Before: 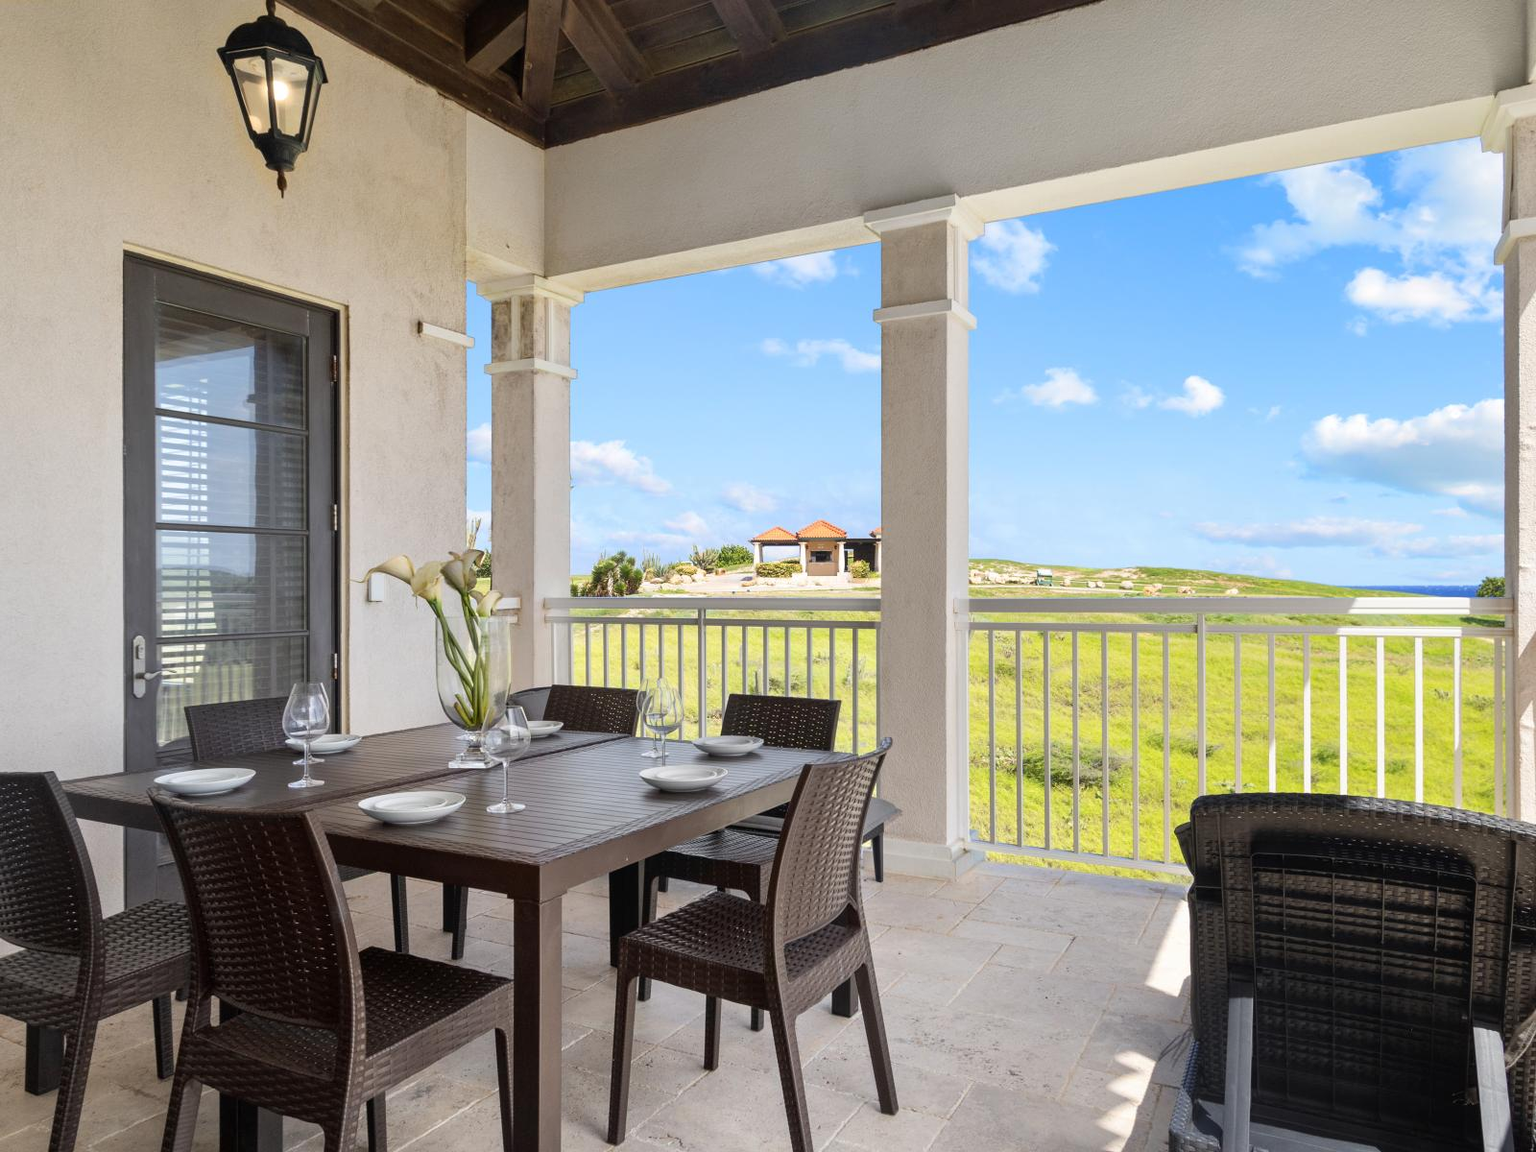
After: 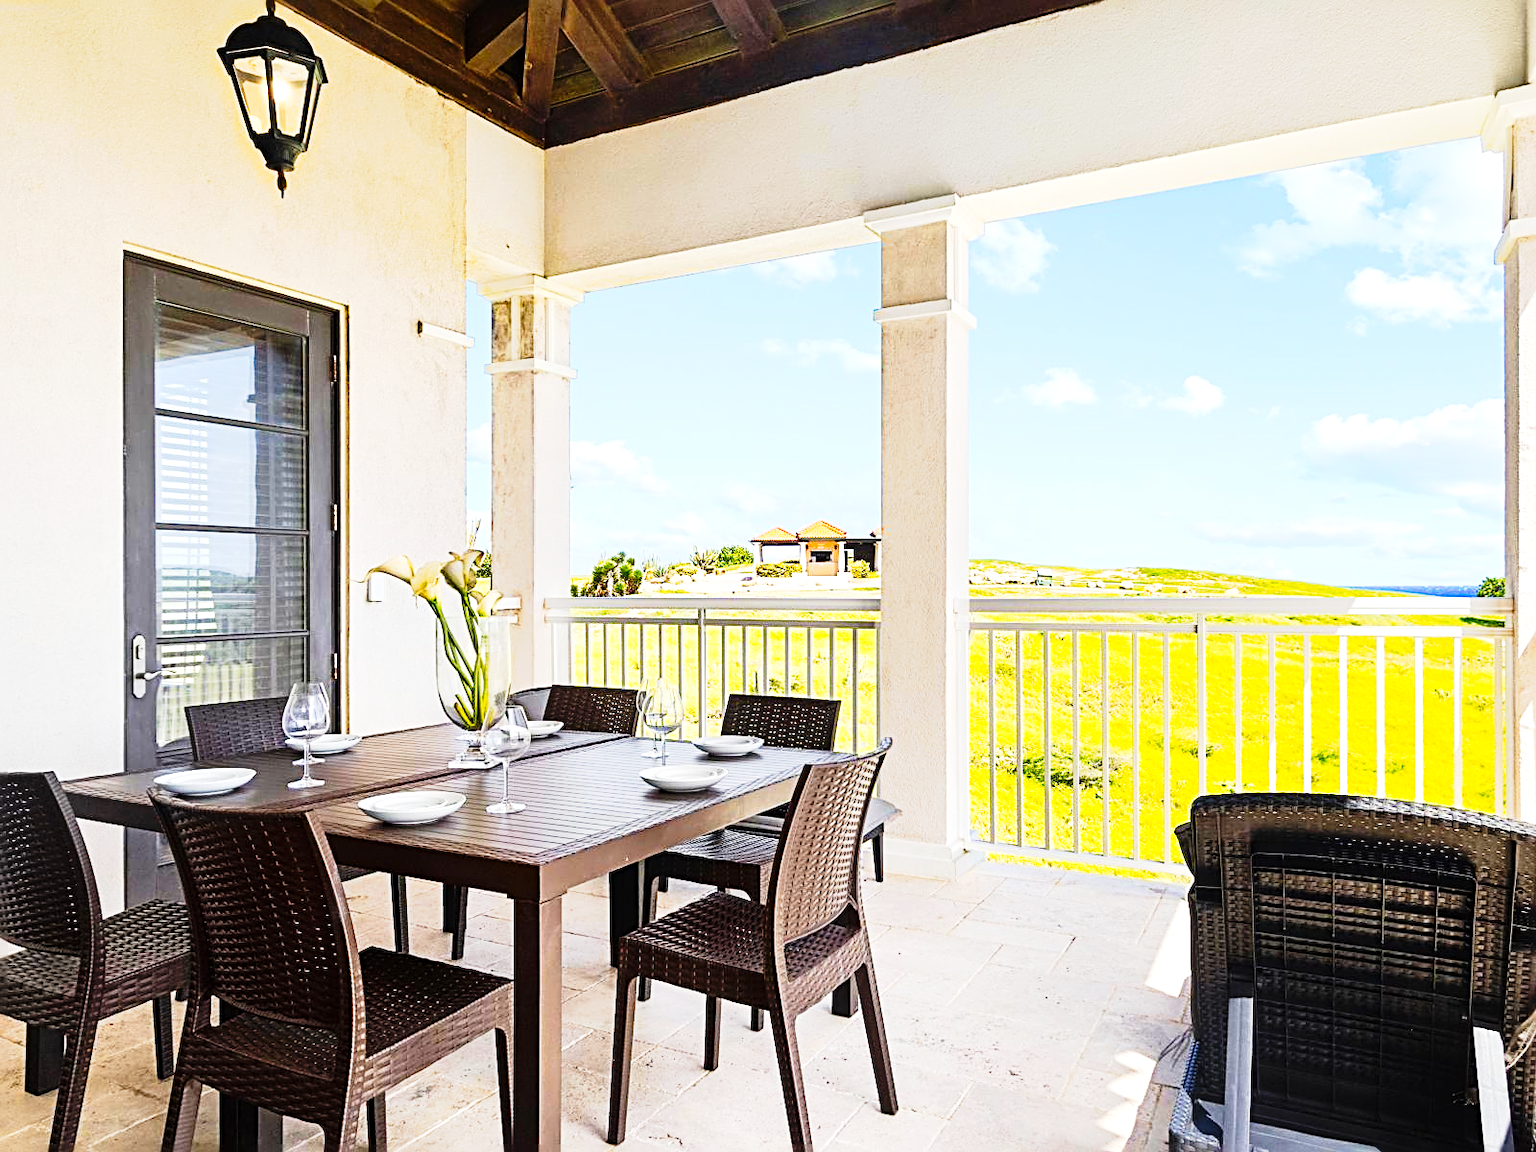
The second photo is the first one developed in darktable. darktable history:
sharpen: radius 3.04, amount 0.773
exposure: exposure 0.606 EV, compensate highlight preservation false
tone curve: curves: ch0 [(0, 0) (0.187, 0.12) (0.392, 0.438) (0.704, 0.86) (0.858, 0.938) (1, 0.981)]; ch1 [(0, 0) (0.402, 0.36) (0.476, 0.456) (0.498, 0.501) (0.518, 0.521) (0.58, 0.598) (0.619, 0.663) (0.692, 0.744) (1, 1)]; ch2 [(0, 0) (0.427, 0.417) (0.483, 0.481) (0.503, 0.503) (0.526, 0.53) (0.563, 0.585) (0.626, 0.703) (0.699, 0.753) (0.997, 0.858)], preserve colors none
color balance rgb: linear chroma grading › global chroma 15.645%, perceptual saturation grading › global saturation 15.024%, global vibrance 20%
